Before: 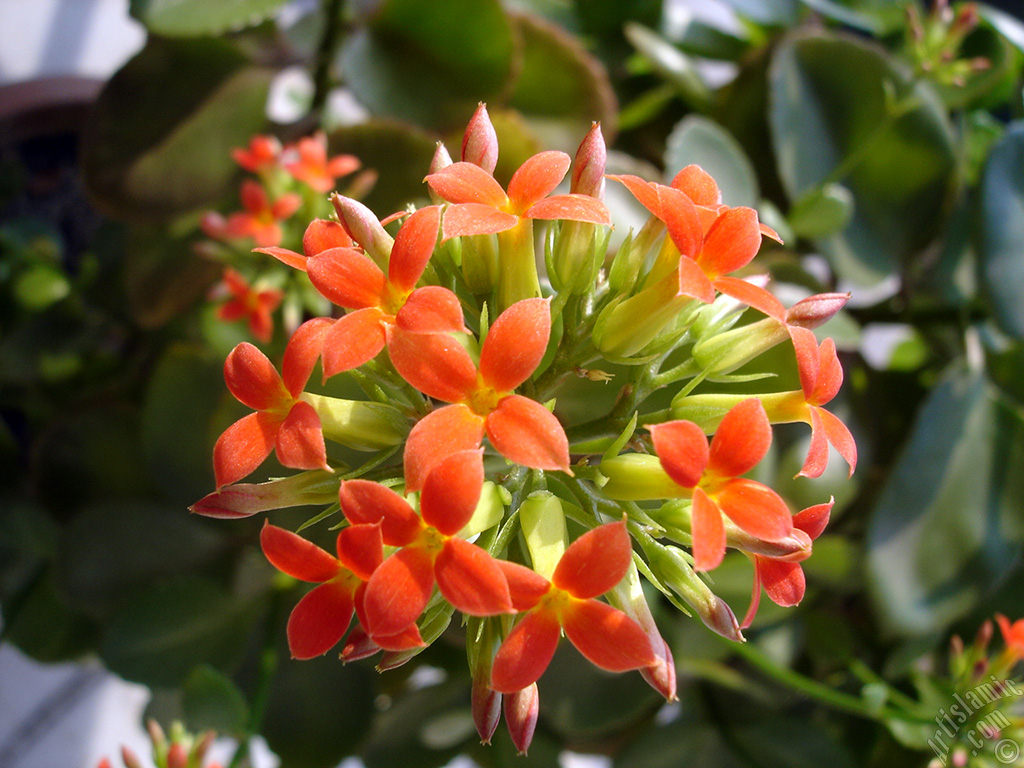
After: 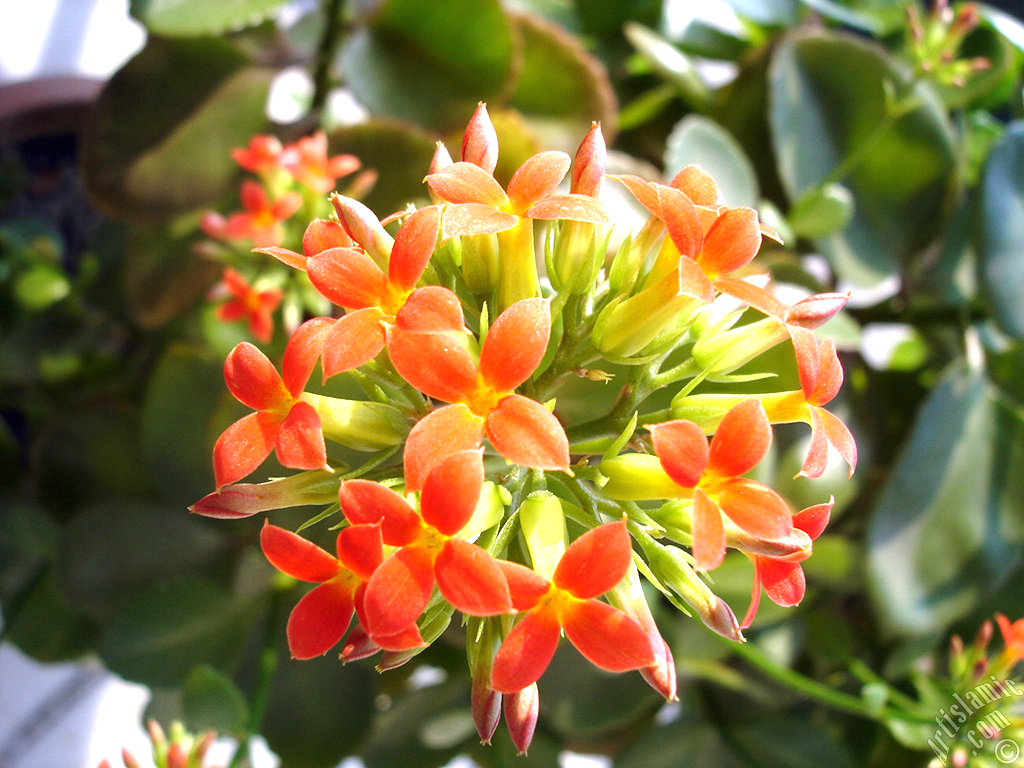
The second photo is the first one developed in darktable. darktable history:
white balance: red 1, blue 1
exposure: black level correction 0, exposure 1 EV, compensate exposure bias true, compensate highlight preservation false
